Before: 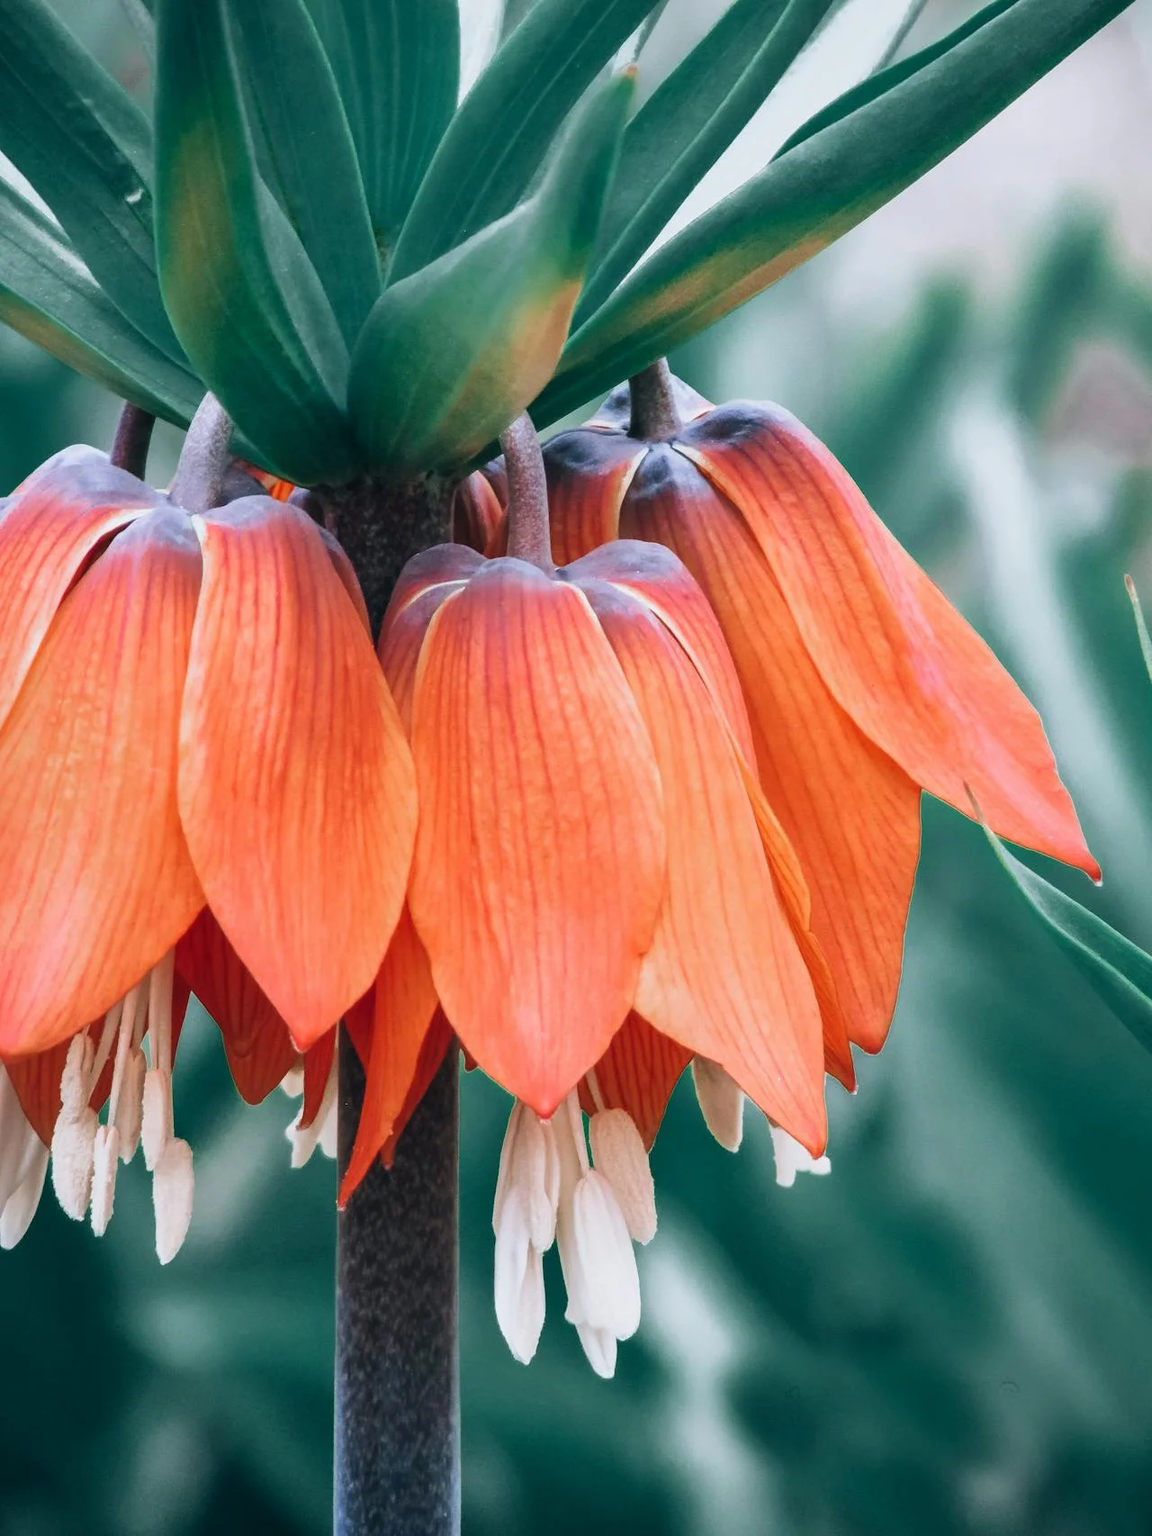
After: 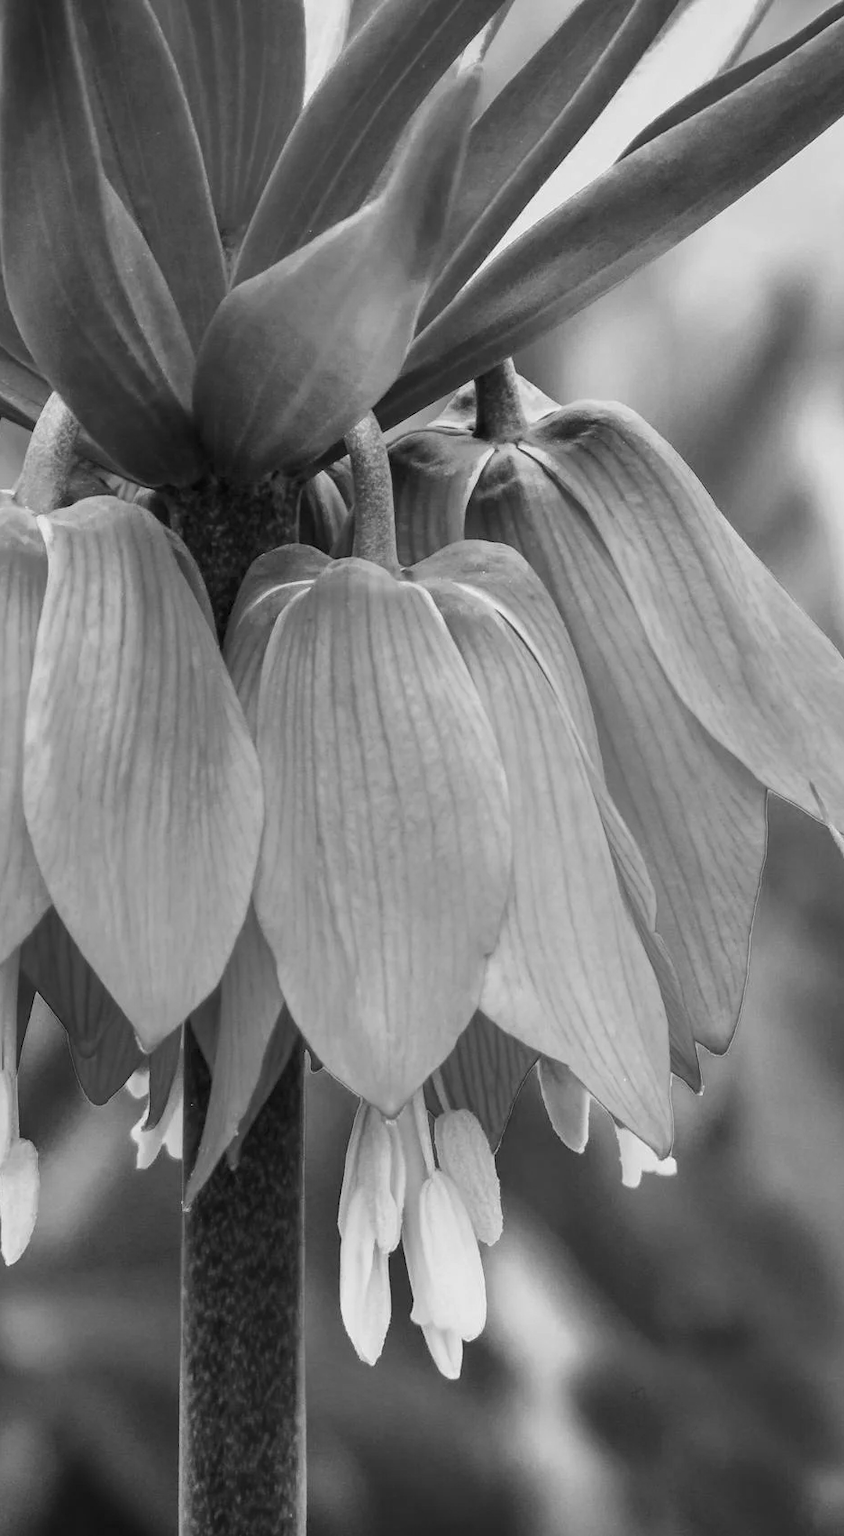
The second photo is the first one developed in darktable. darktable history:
local contrast: highlights 100%, shadows 100%, detail 120%, midtone range 0.2
exposure: compensate highlight preservation false
crop: left 13.443%, right 13.31%
monochrome: a -35.87, b 49.73, size 1.7
